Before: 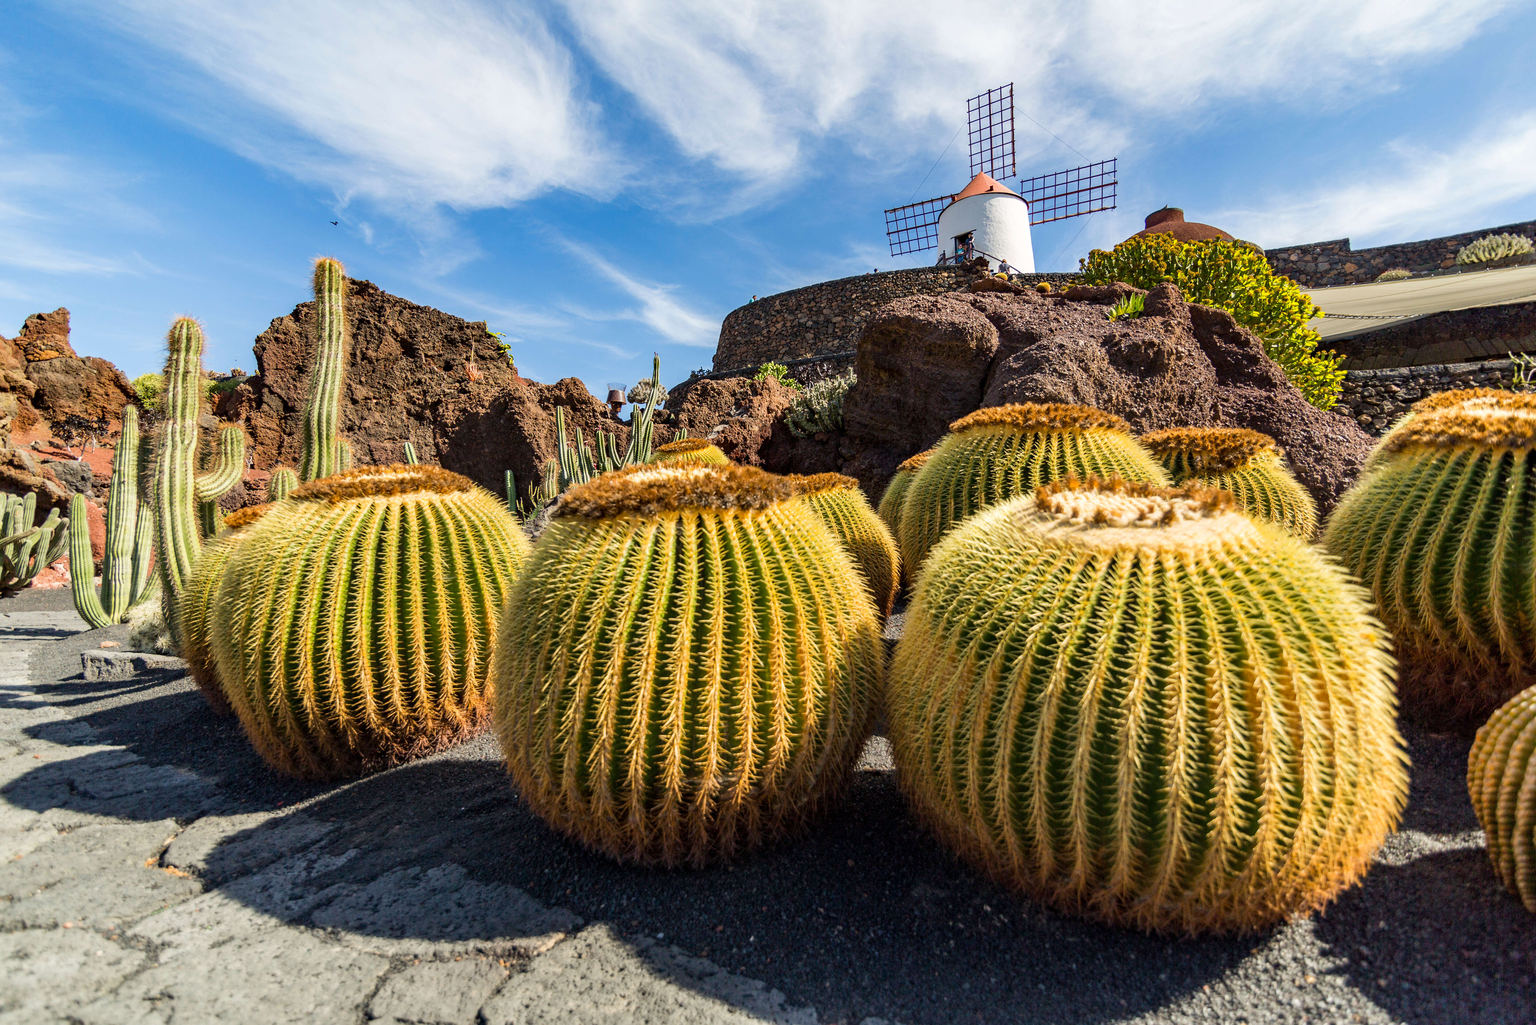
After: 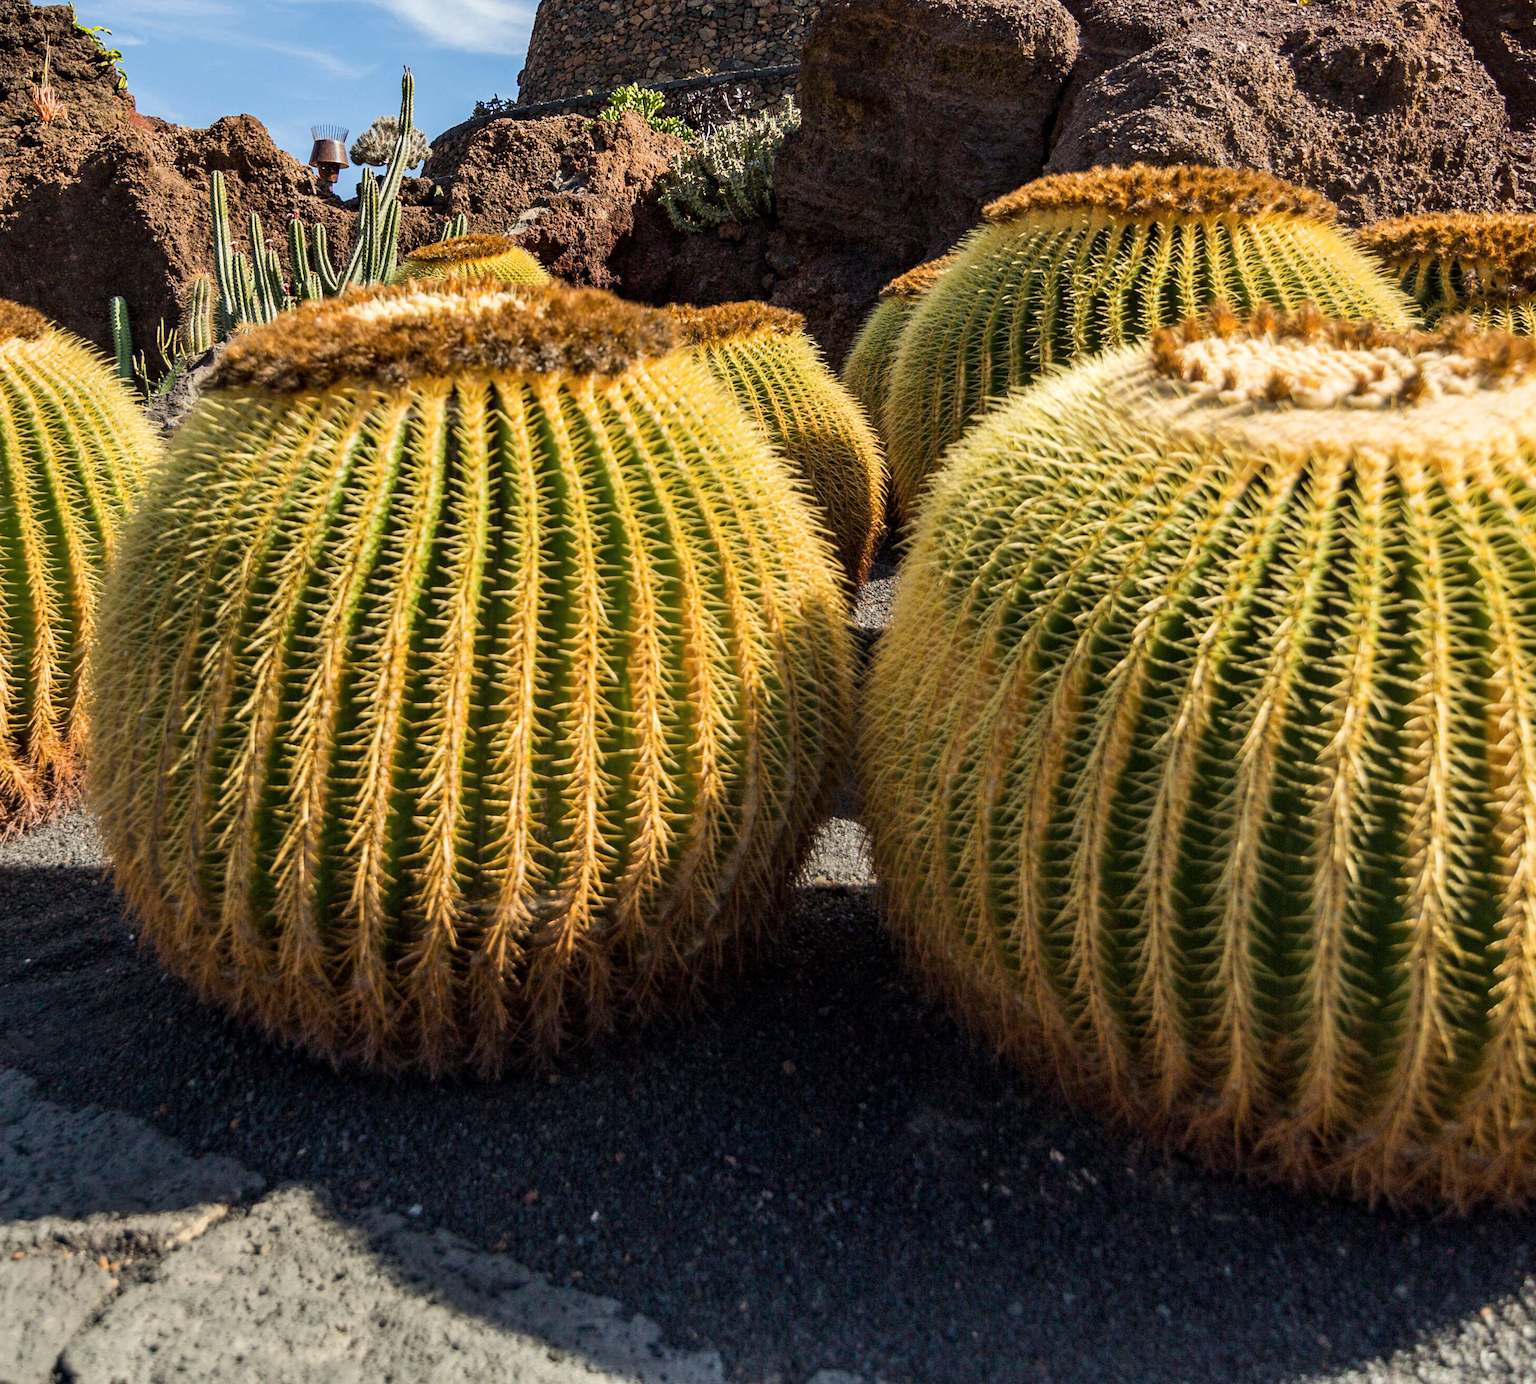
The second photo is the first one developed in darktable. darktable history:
contrast brightness saturation: contrast 0.01, saturation -0.05
white balance: emerald 1
crop and rotate: left 29.237%, top 31.152%, right 19.807%
